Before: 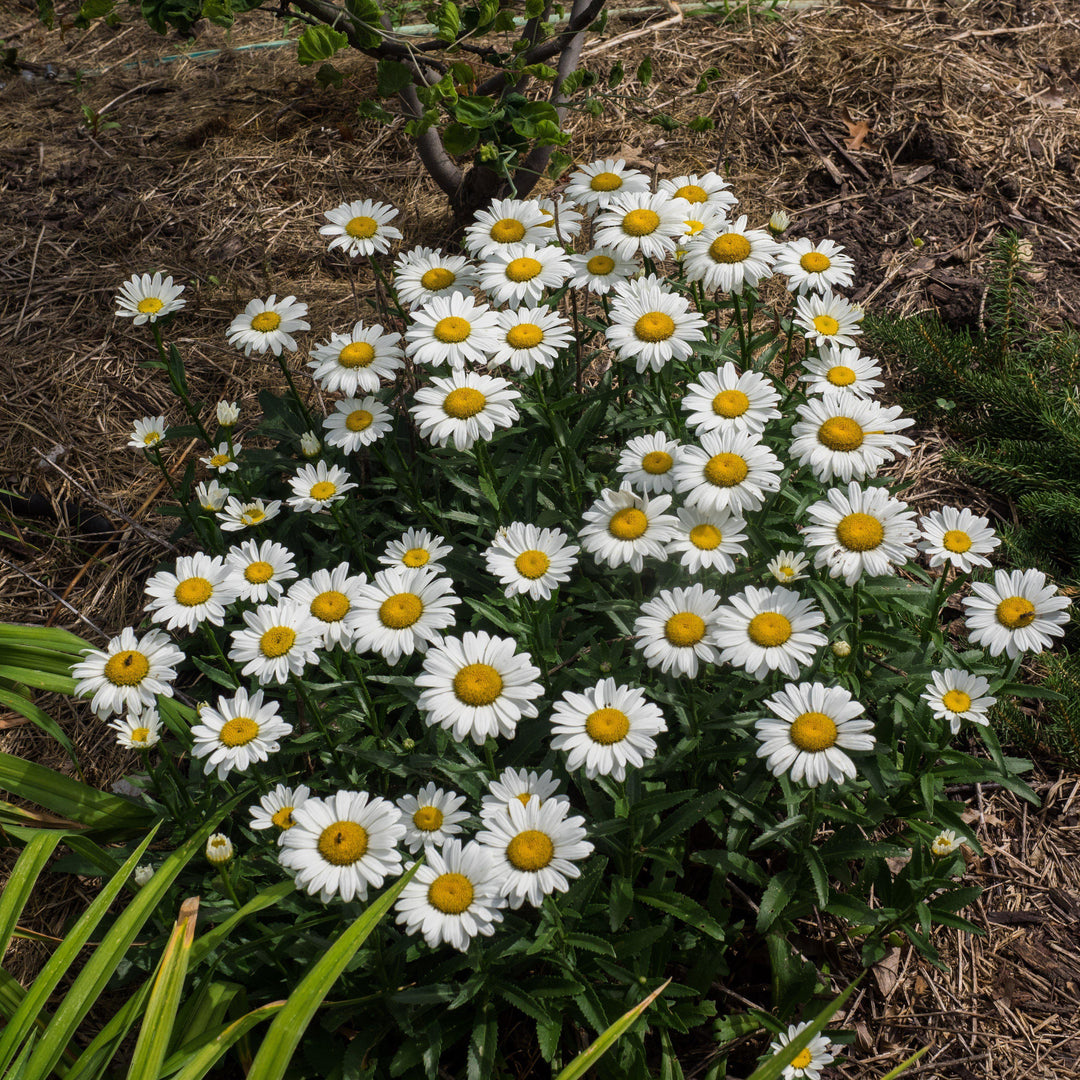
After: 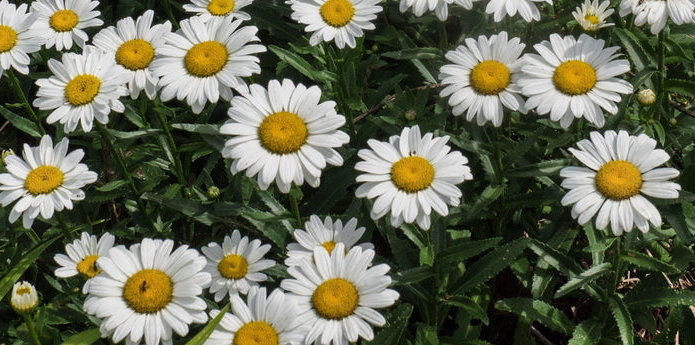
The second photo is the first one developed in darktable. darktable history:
crop: left 18.091%, top 51.13%, right 17.525%, bottom 16.85%
shadows and highlights: radius 100.41, shadows 50.55, highlights -64.36, highlights color adjustment 49.82%, soften with gaussian
